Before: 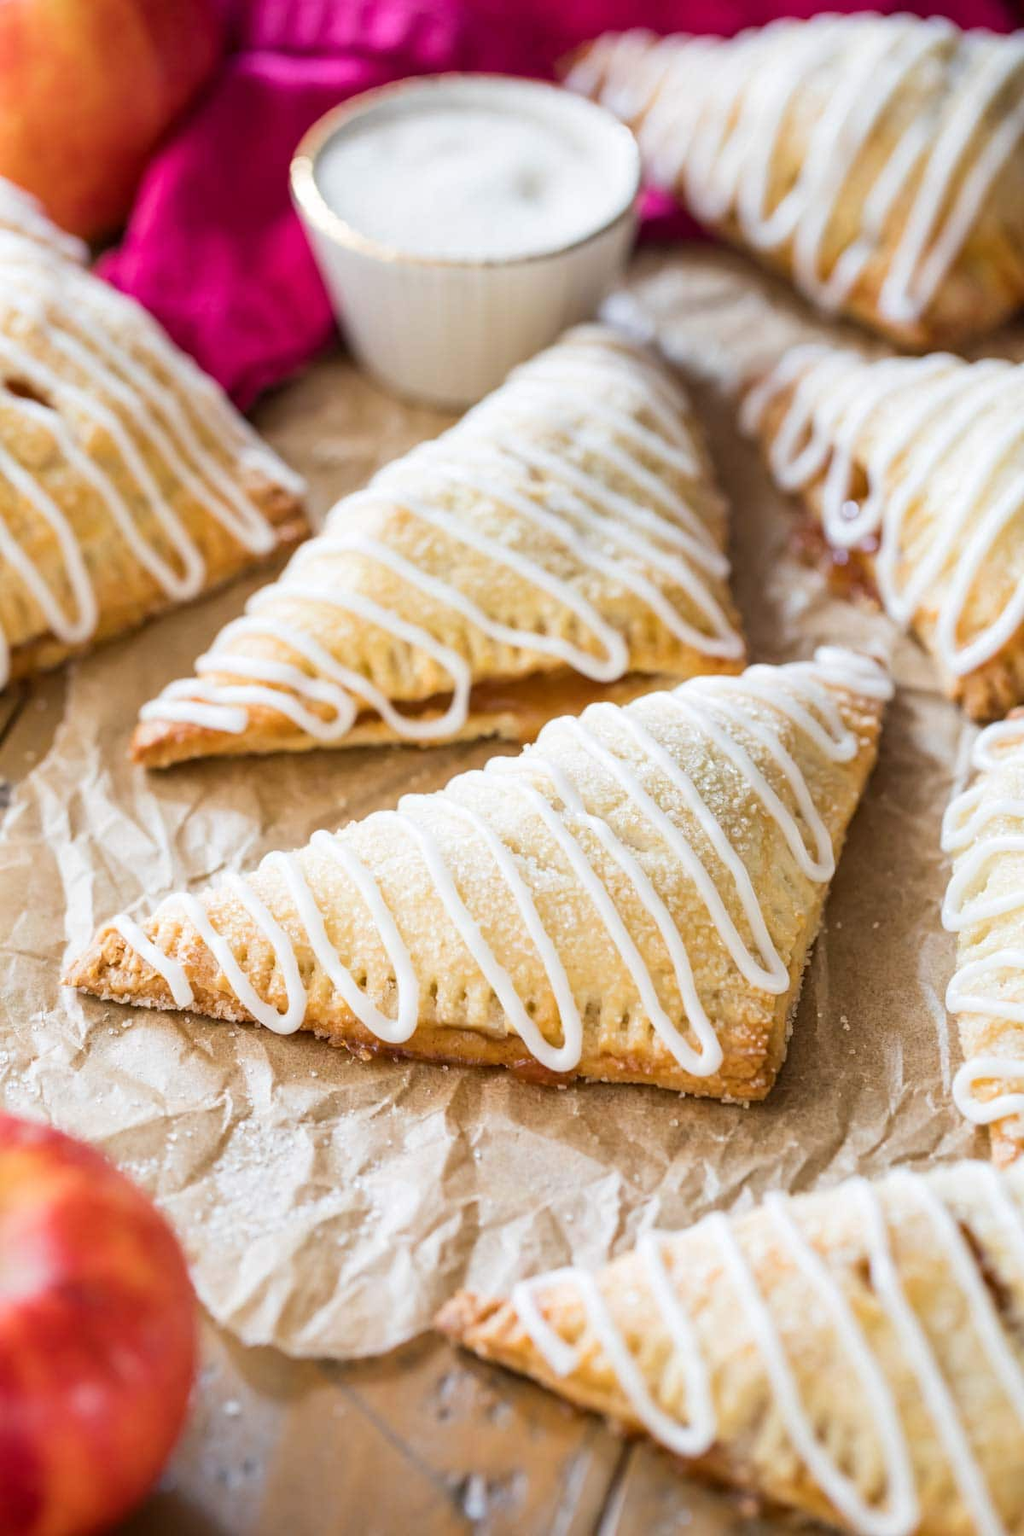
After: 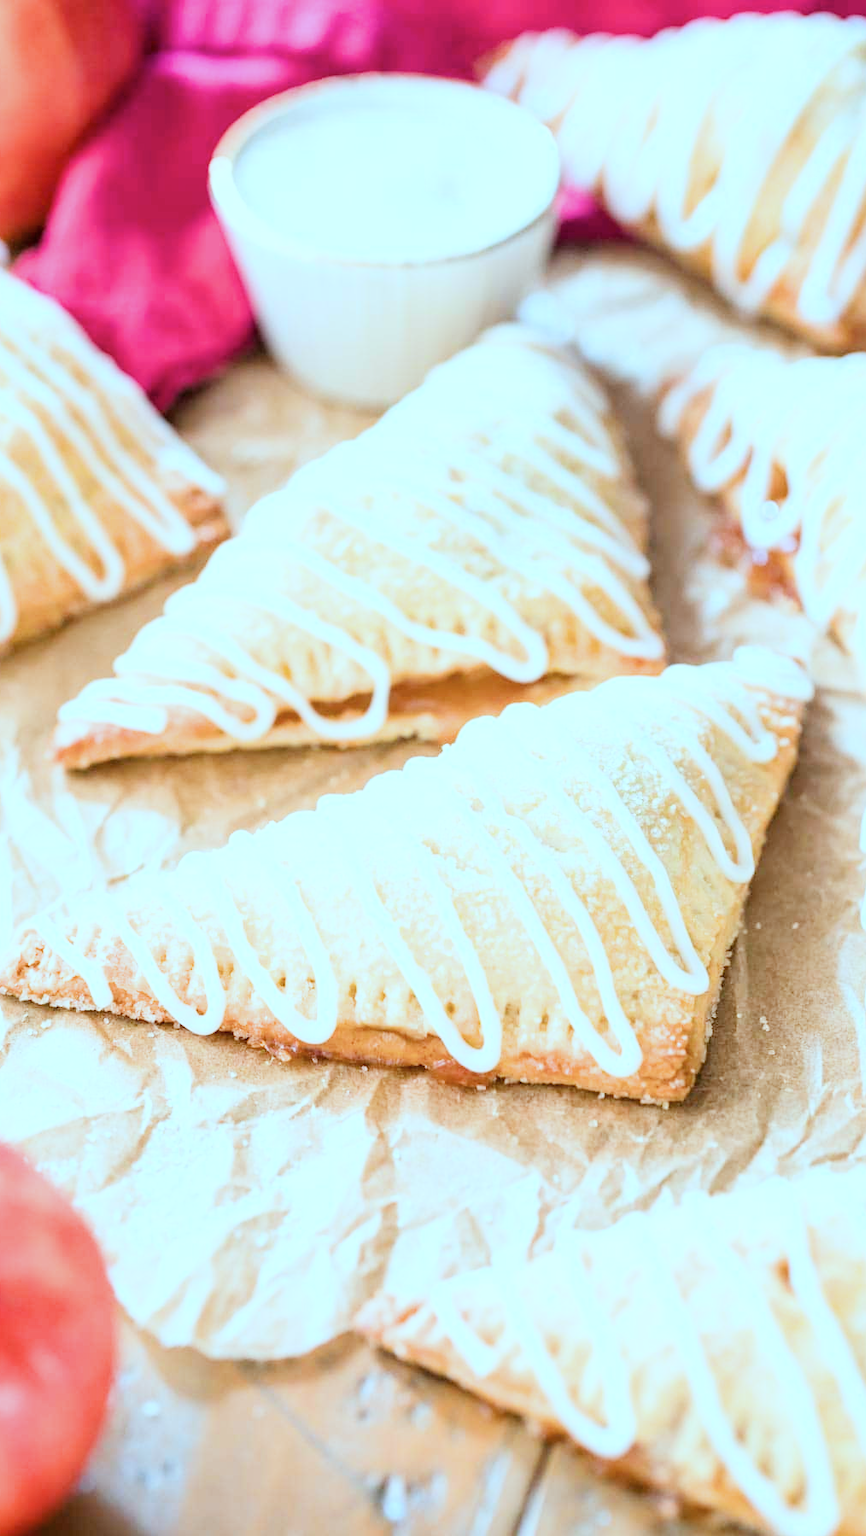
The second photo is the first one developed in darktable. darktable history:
crop: left 7.978%, right 7.387%
filmic rgb: black relative exposure -7.65 EV, white relative exposure 4.56 EV, hardness 3.61, contrast 1.061
color correction: highlights a* -12.06, highlights b* -15.79
exposure: black level correction 0.001, exposure 1.721 EV, compensate exposure bias true, compensate highlight preservation false
